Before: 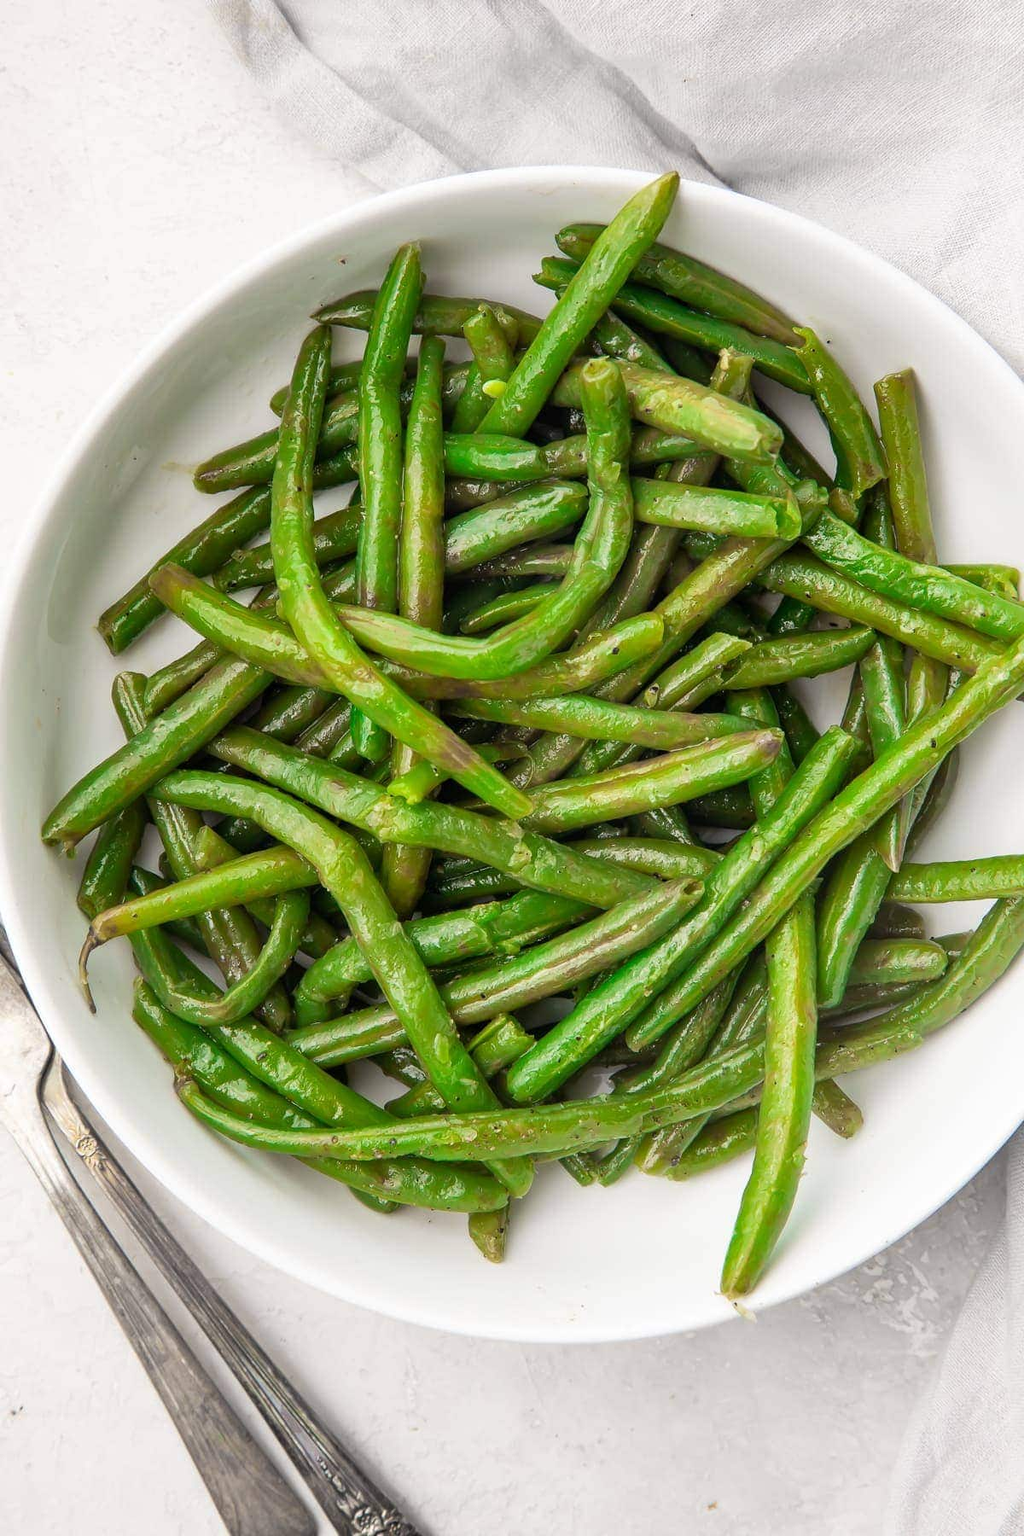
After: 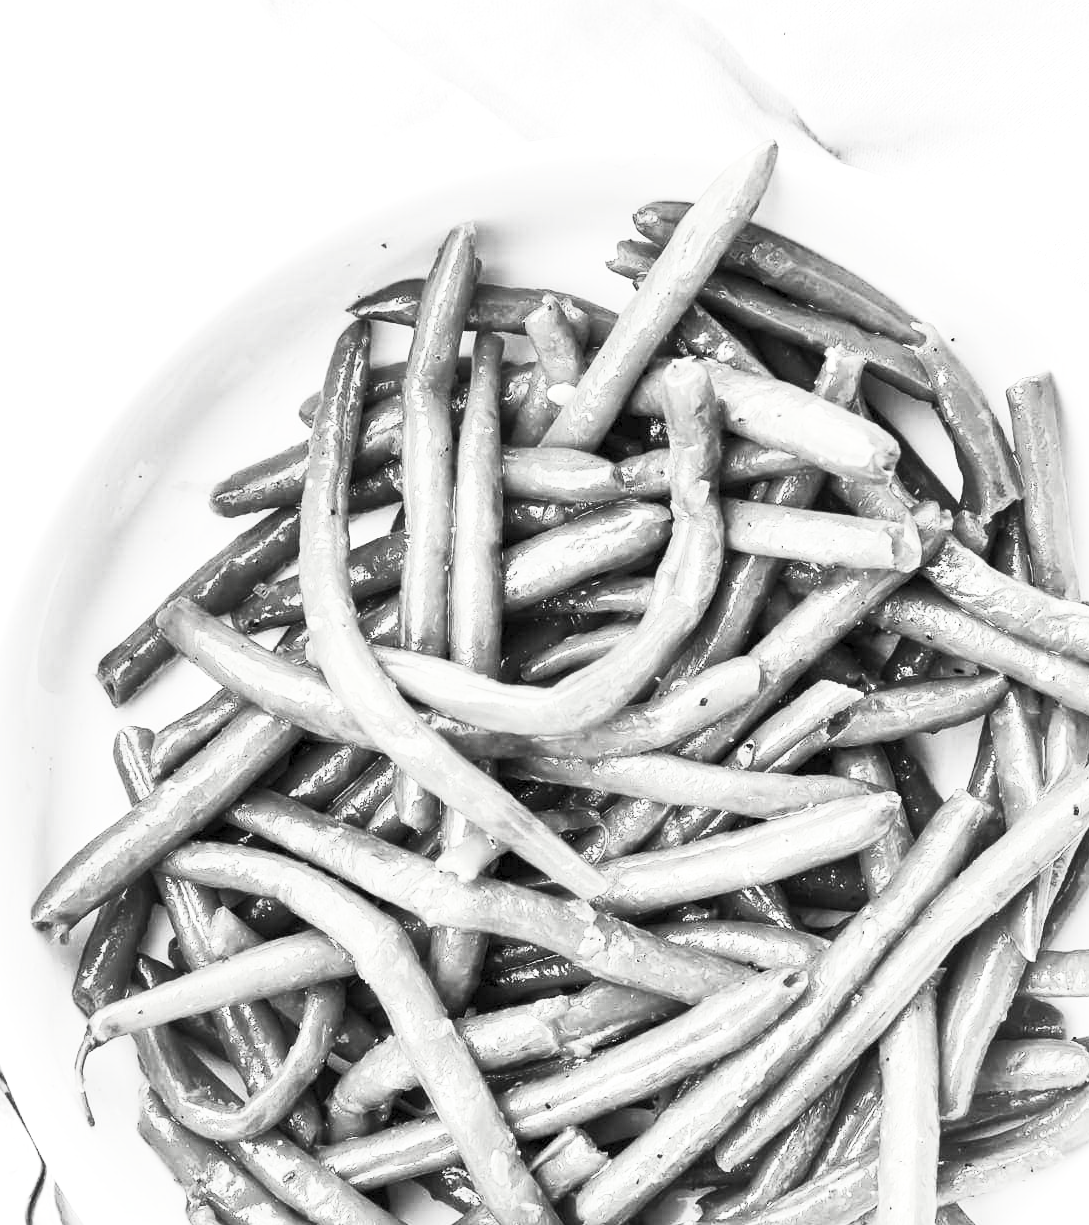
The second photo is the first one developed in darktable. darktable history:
contrast brightness saturation: contrast 0.531, brightness 0.475, saturation -0.987
shadows and highlights: shadows 20.6, highlights -20.74, soften with gaussian
exposure: black level correction 0.001, exposure 0.498 EV, compensate highlight preservation false
color balance rgb: perceptual saturation grading › global saturation 25.583%, perceptual brilliance grading › global brilliance 2.547%, perceptual brilliance grading › highlights -2.818%, perceptual brilliance grading › shadows 3.022%, global vibrance 0.32%
crop: left 1.545%, top 3.442%, right 7.699%, bottom 28.47%
